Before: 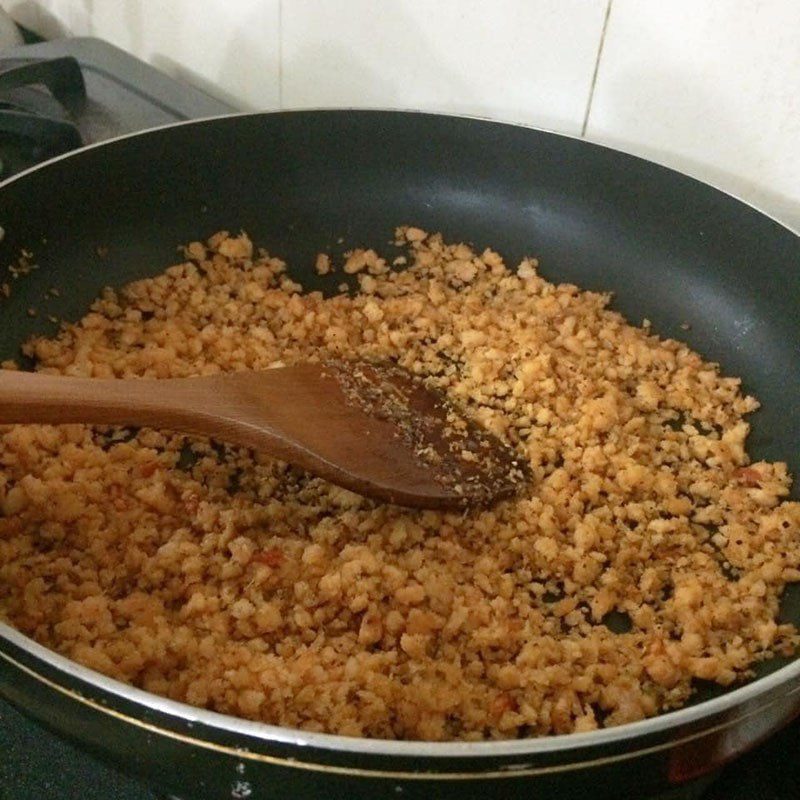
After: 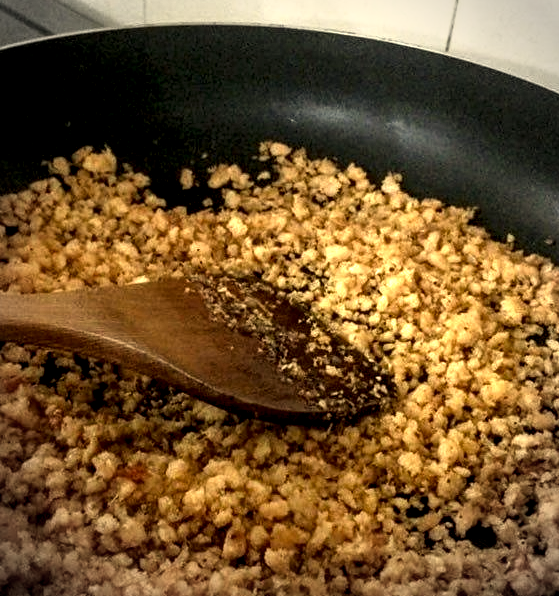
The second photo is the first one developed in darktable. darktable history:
local contrast: highlights 80%, shadows 57%, detail 175%, midtone range 0.595
filmic rgb: black relative exposure -9.12 EV, white relative exposure 2.32 EV, threshold 3.05 EV, hardness 7.48, enable highlight reconstruction true
vignetting: unbound false
crop and rotate: left 17.055%, top 10.807%, right 13.032%, bottom 14.668%
color correction: highlights a* 1.37, highlights b* 17.55
